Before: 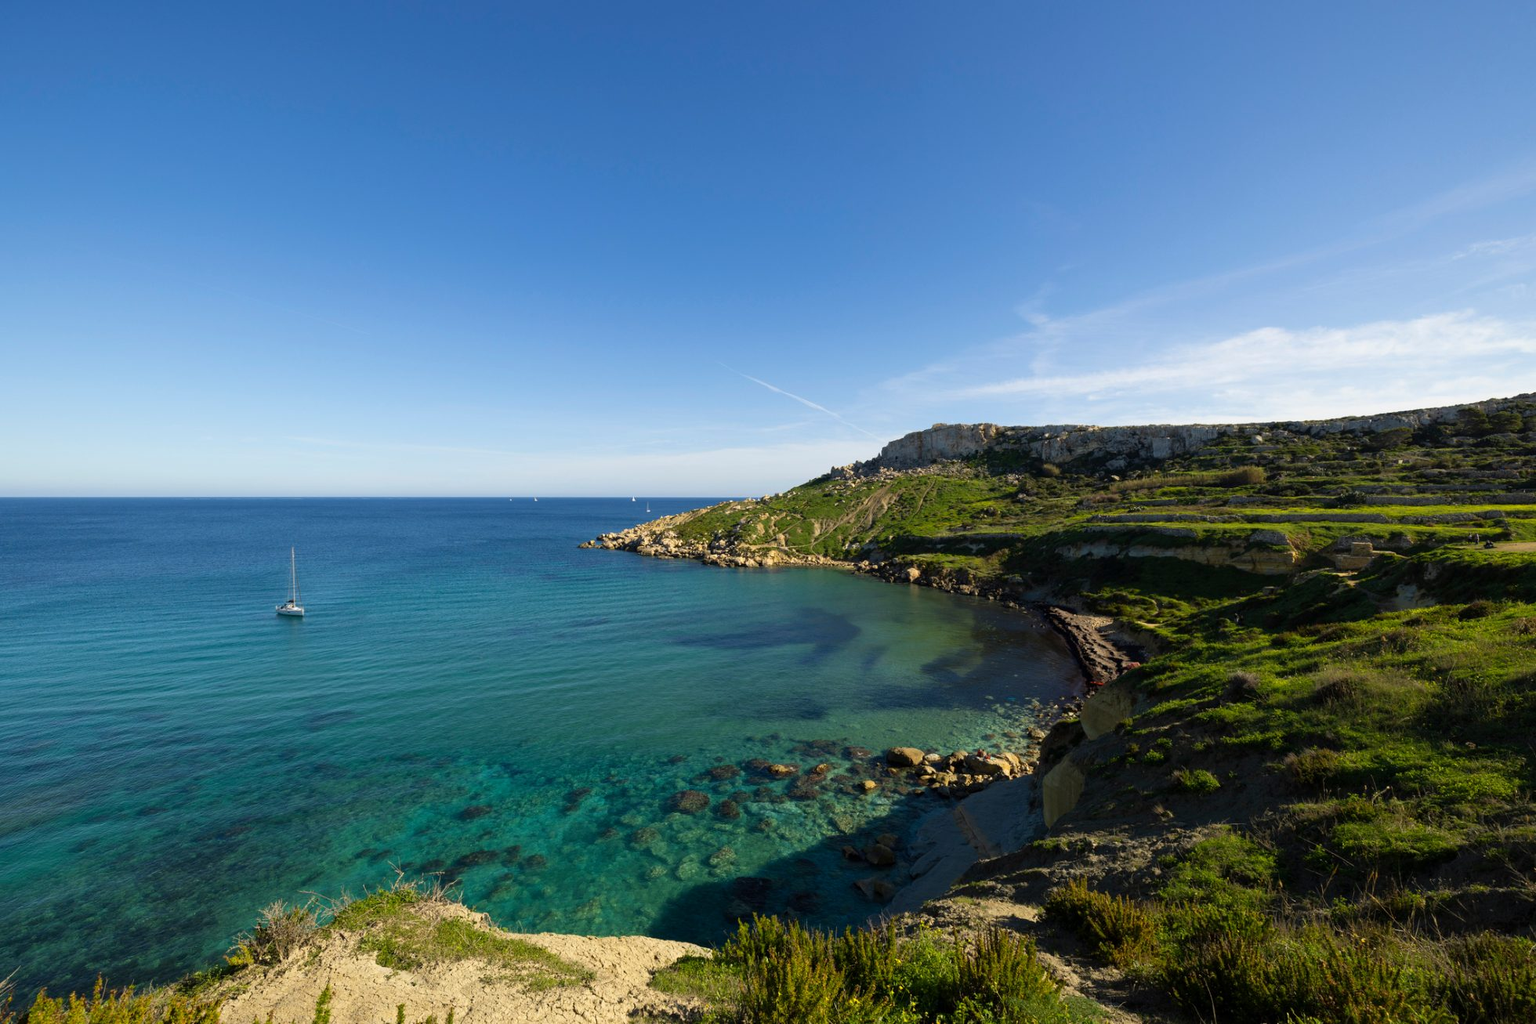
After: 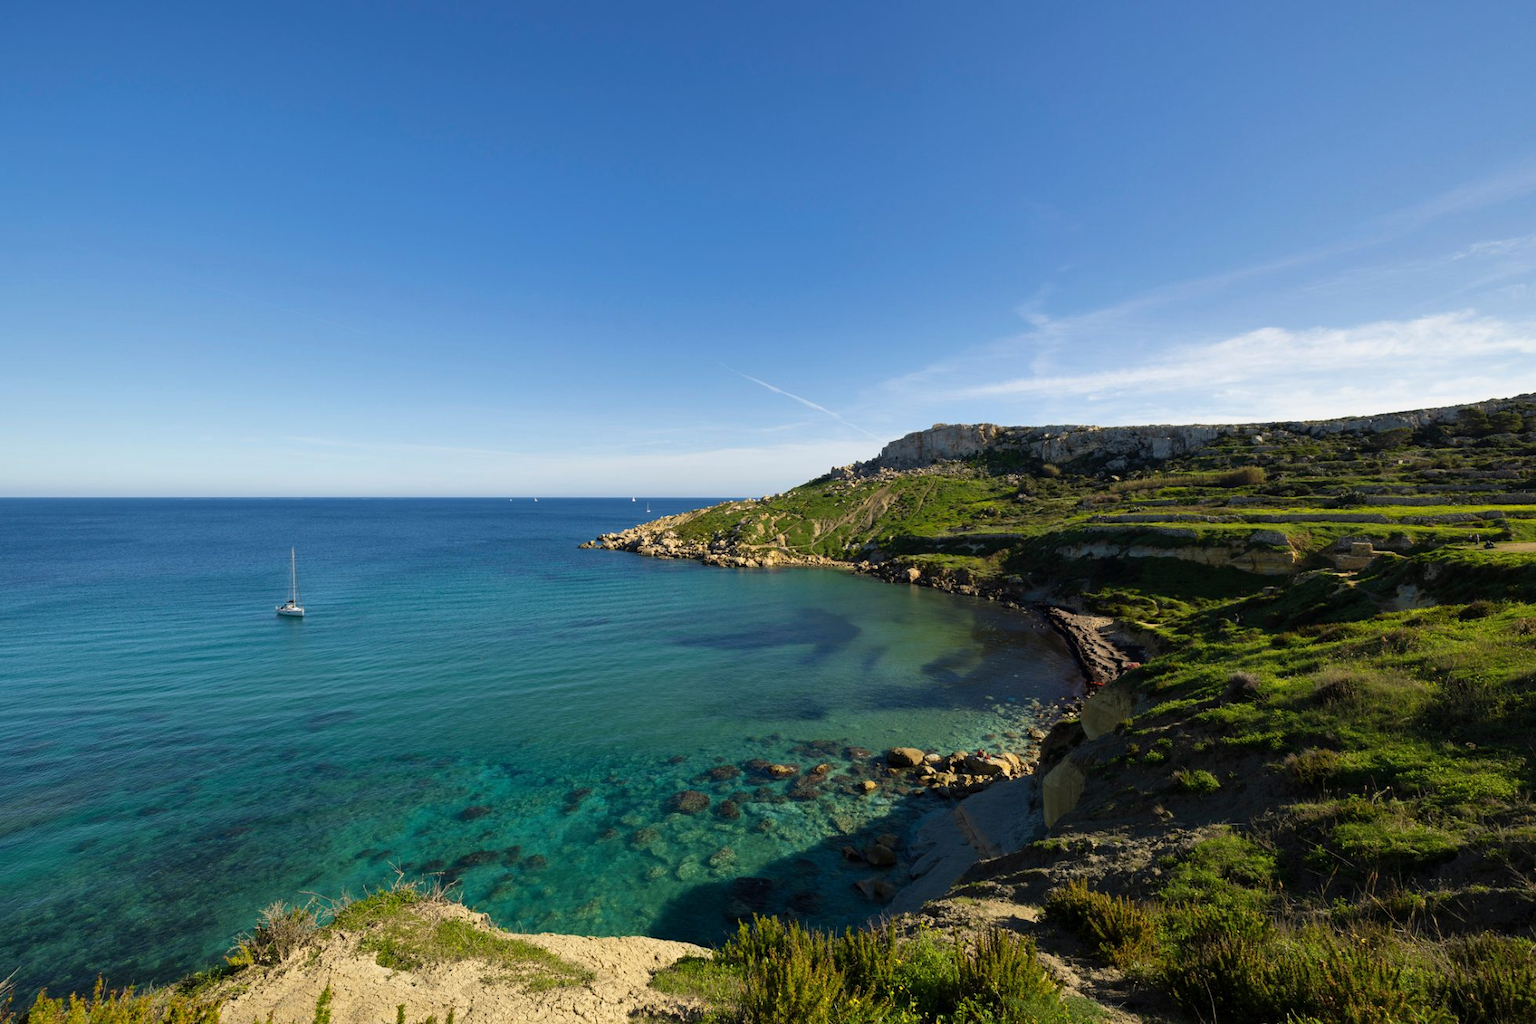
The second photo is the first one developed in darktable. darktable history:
shadows and highlights: shadows 22.25, highlights -48.42, soften with gaussian
